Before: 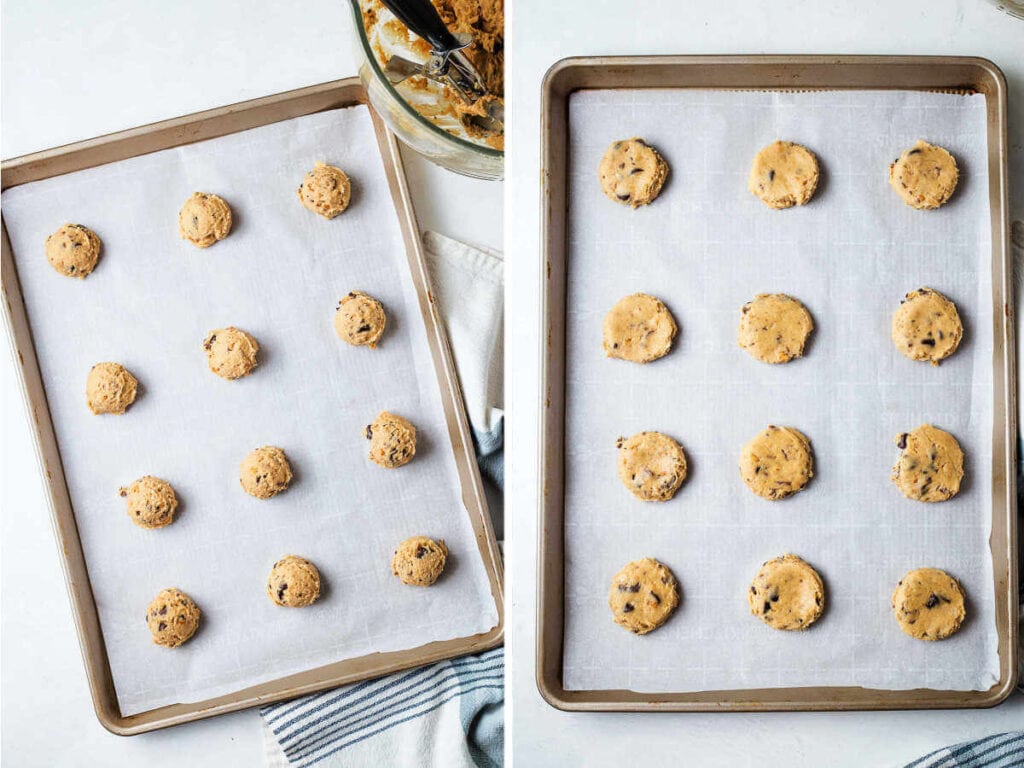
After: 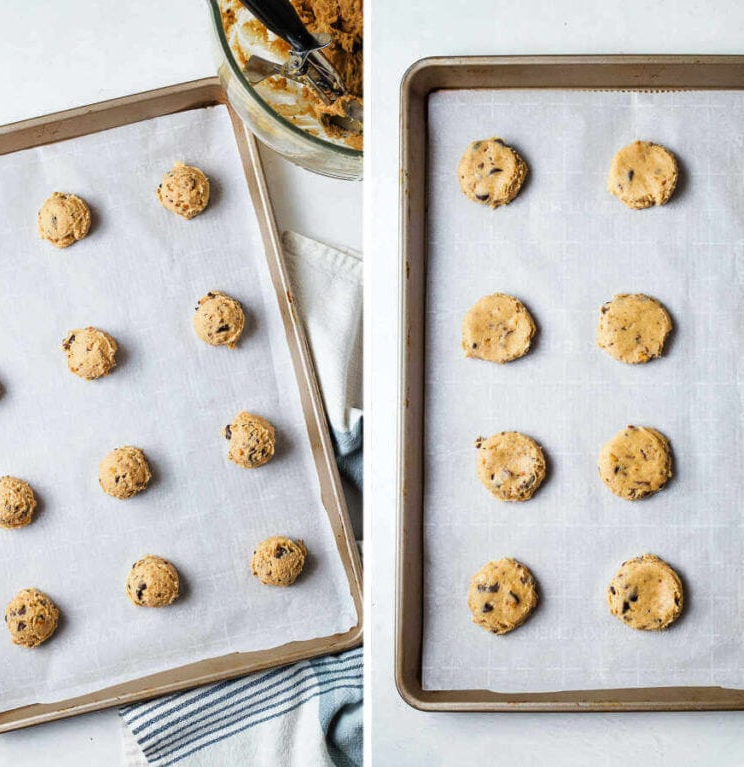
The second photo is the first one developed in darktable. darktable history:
shadows and highlights: shadows 36.94, highlights -27.14, soften with gaussian
crop: left 13.823%, right 13.508%
